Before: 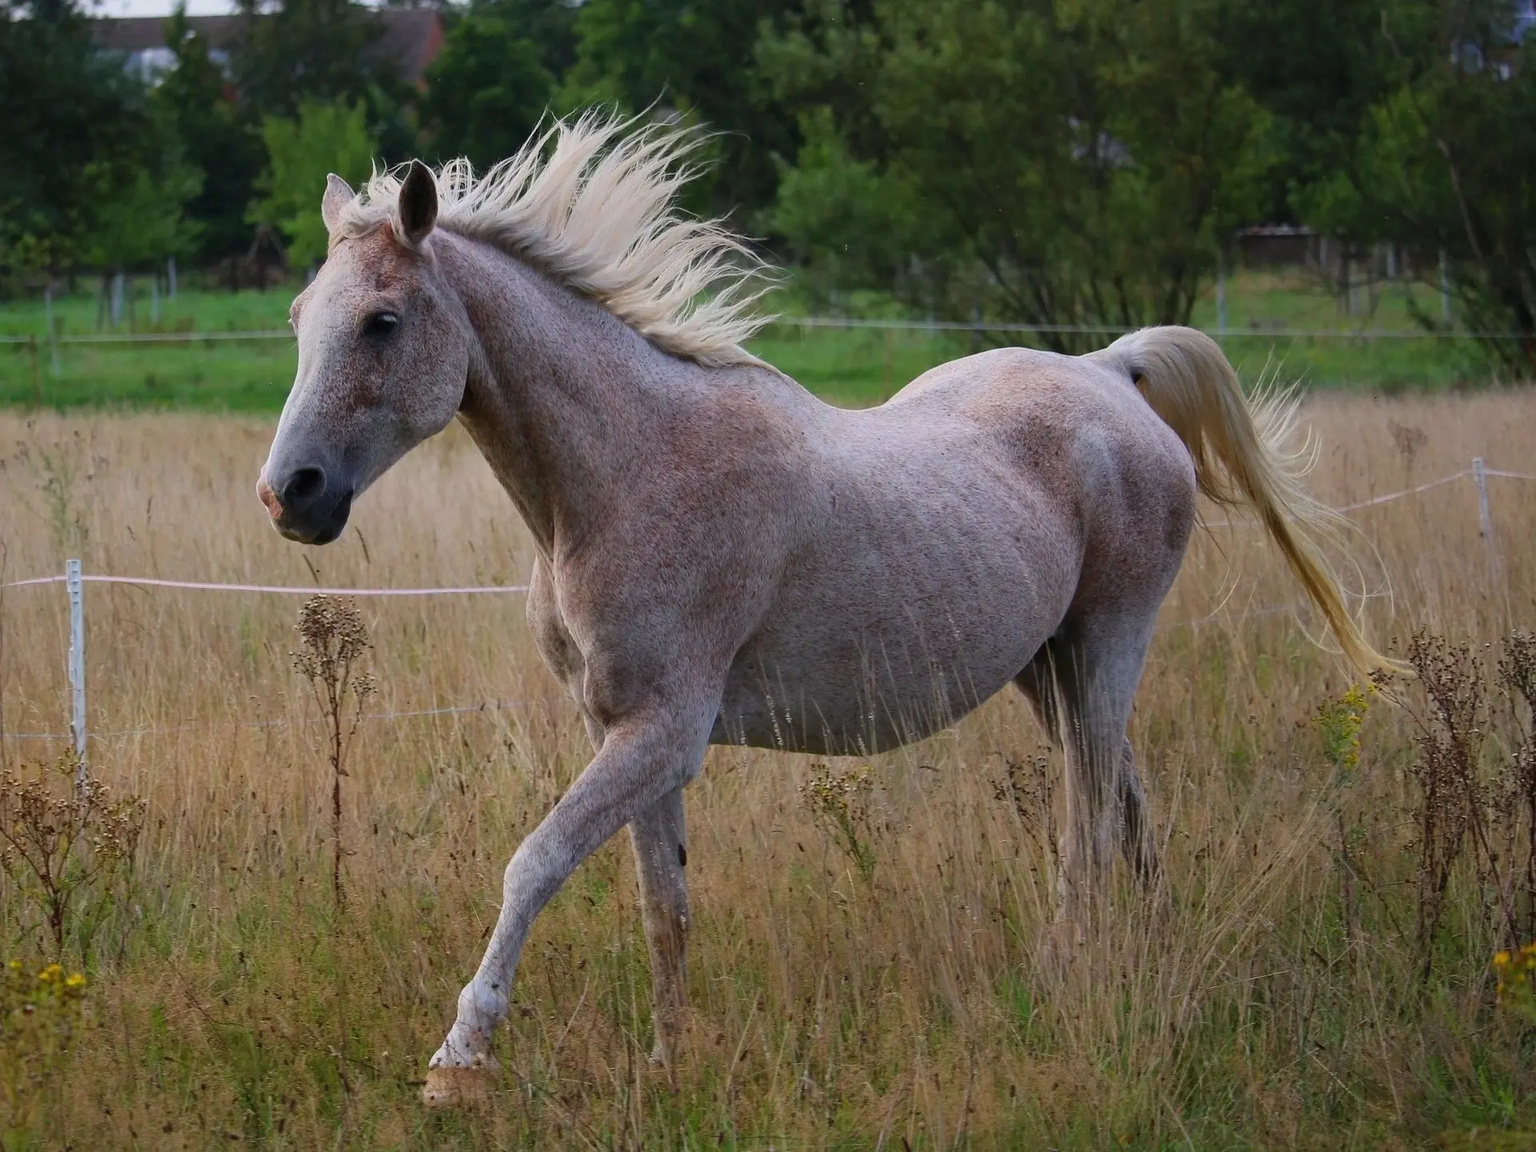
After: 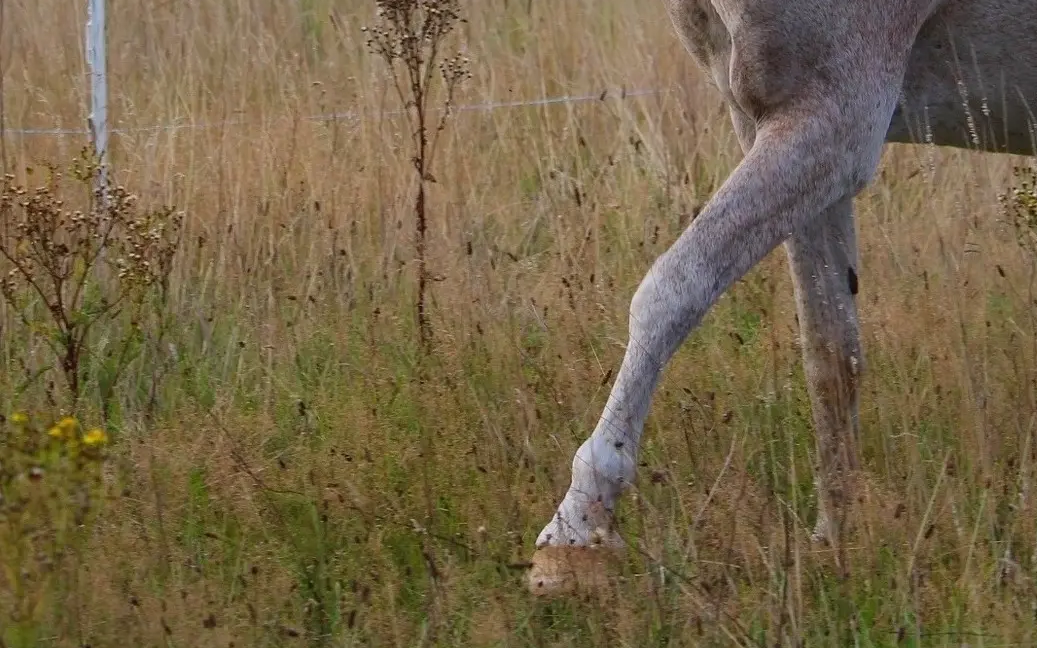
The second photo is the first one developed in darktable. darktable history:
crop and rotate: top 54.765%, right 45.968%, bottom 0.167%
